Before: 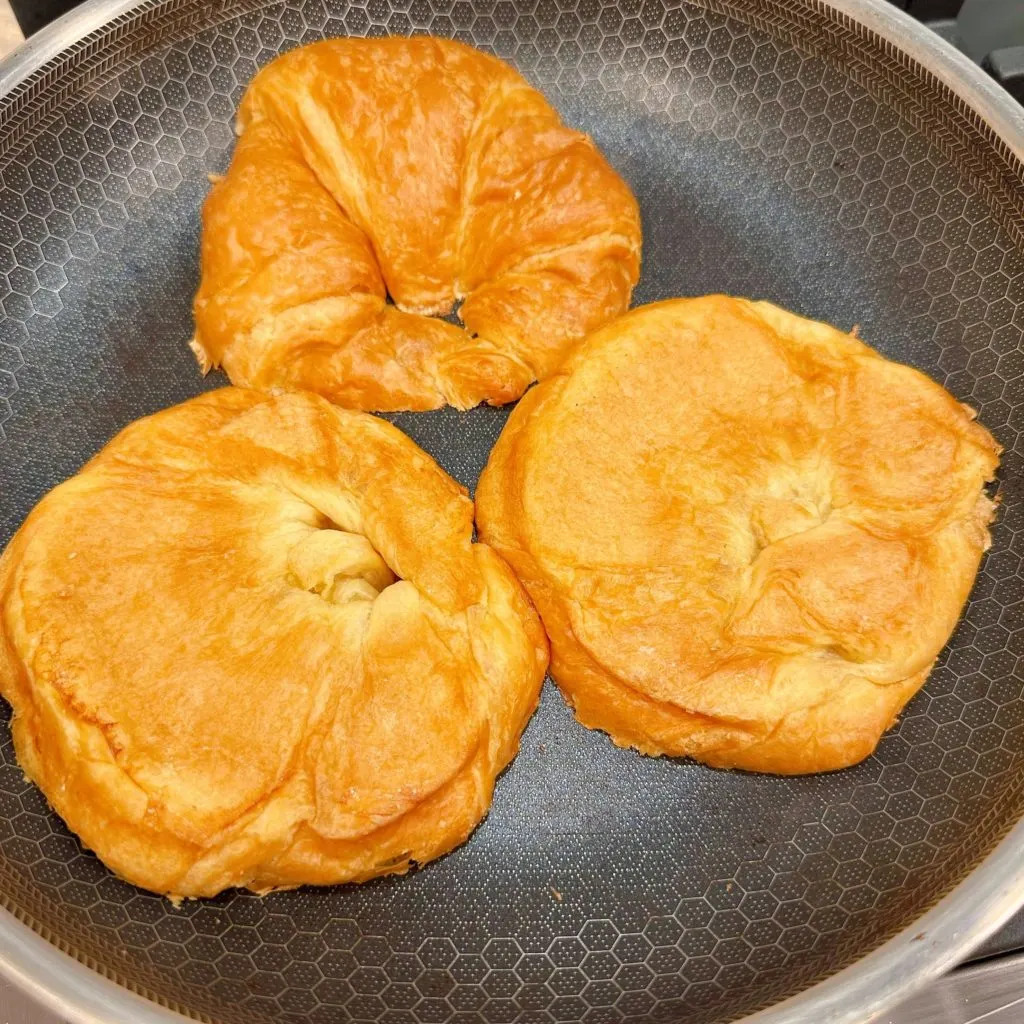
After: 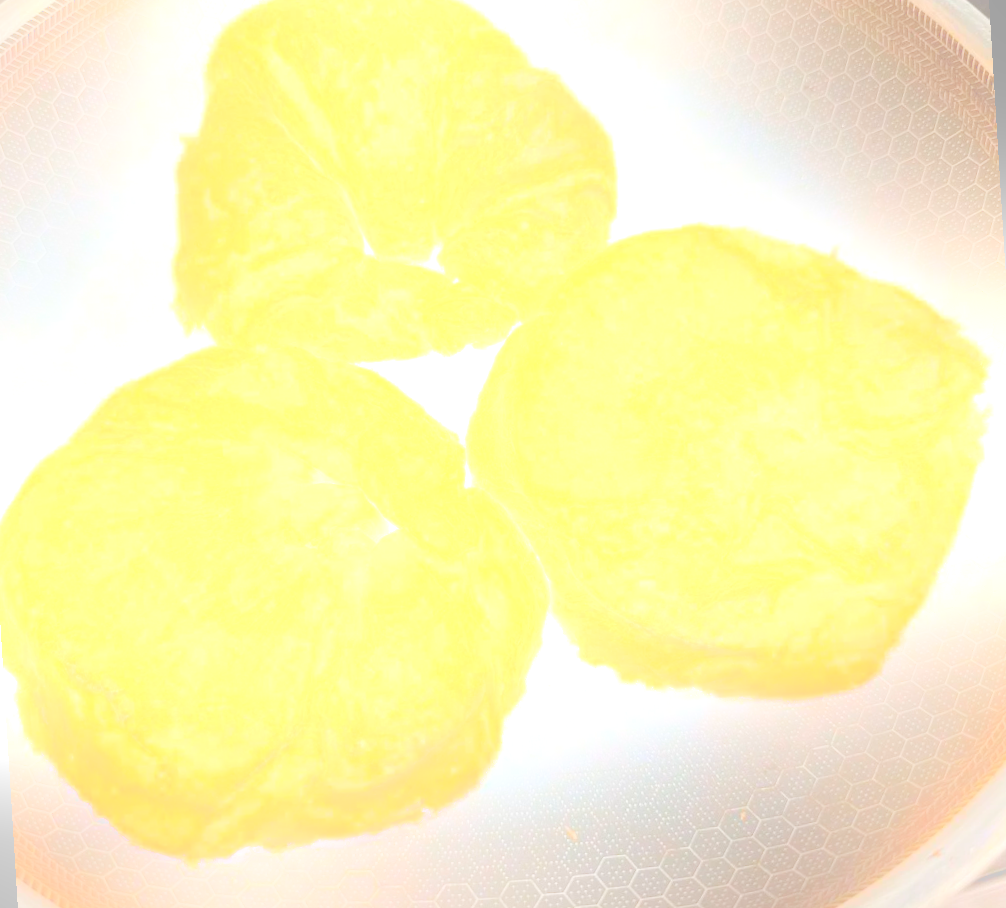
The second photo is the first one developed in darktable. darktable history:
rotate and perspective: rotation -3.52°, crop left 0.036, crop right 0.964, crop top 0.081, crop bottom 0.919
bloom: size 25%, threshold 5%, strength 90%
